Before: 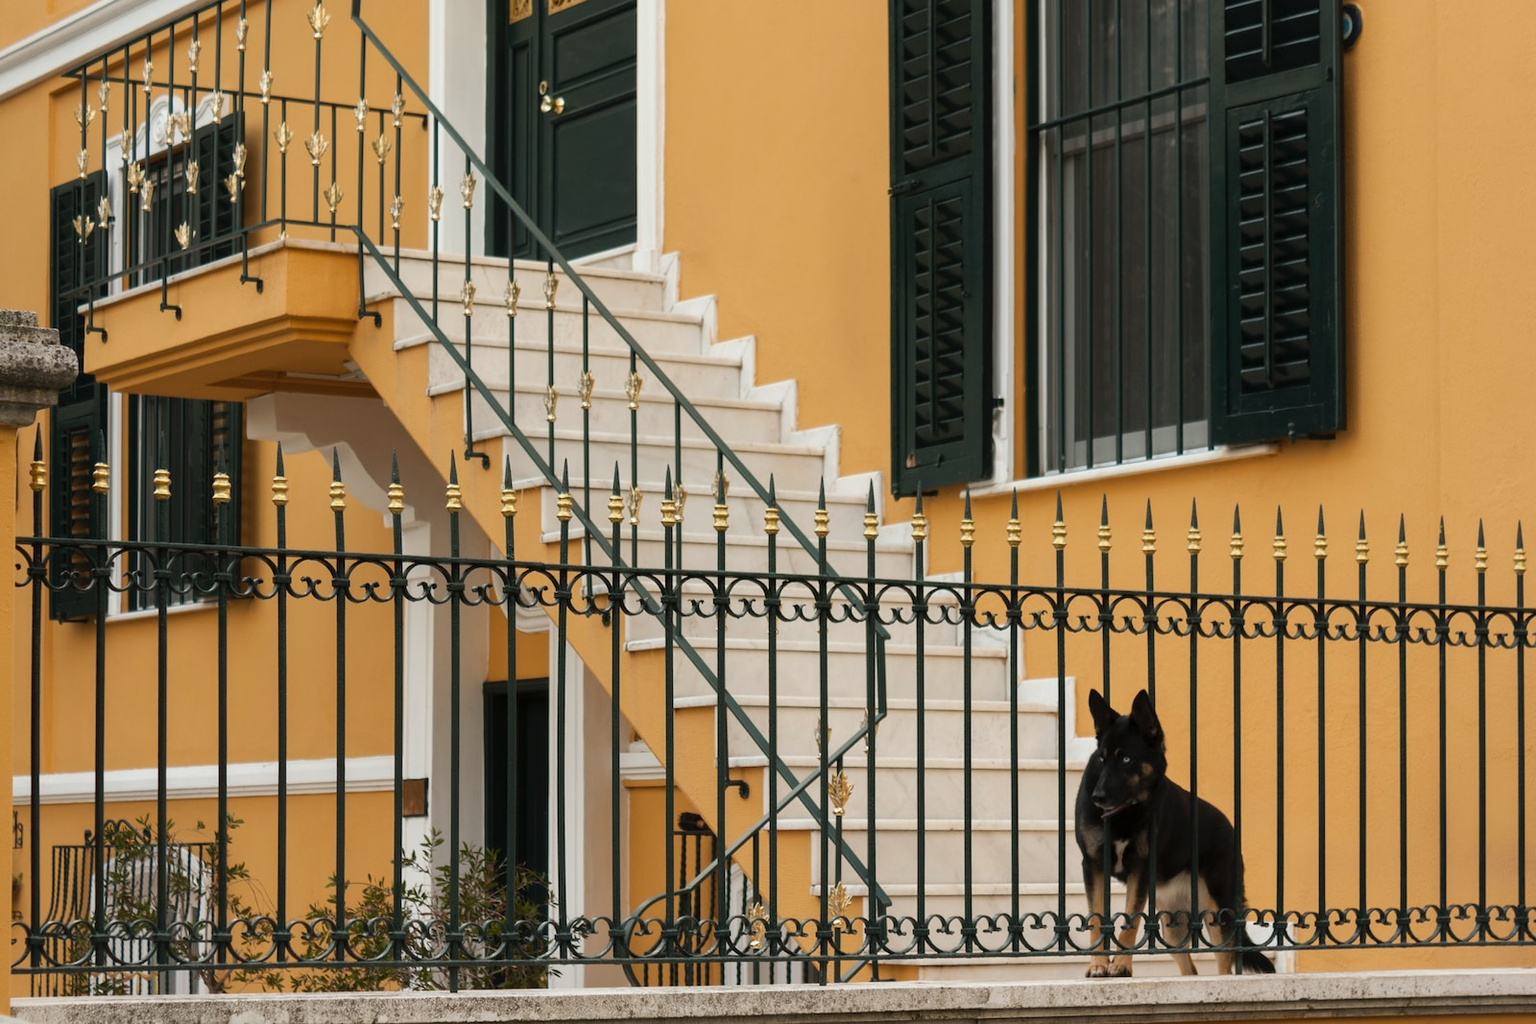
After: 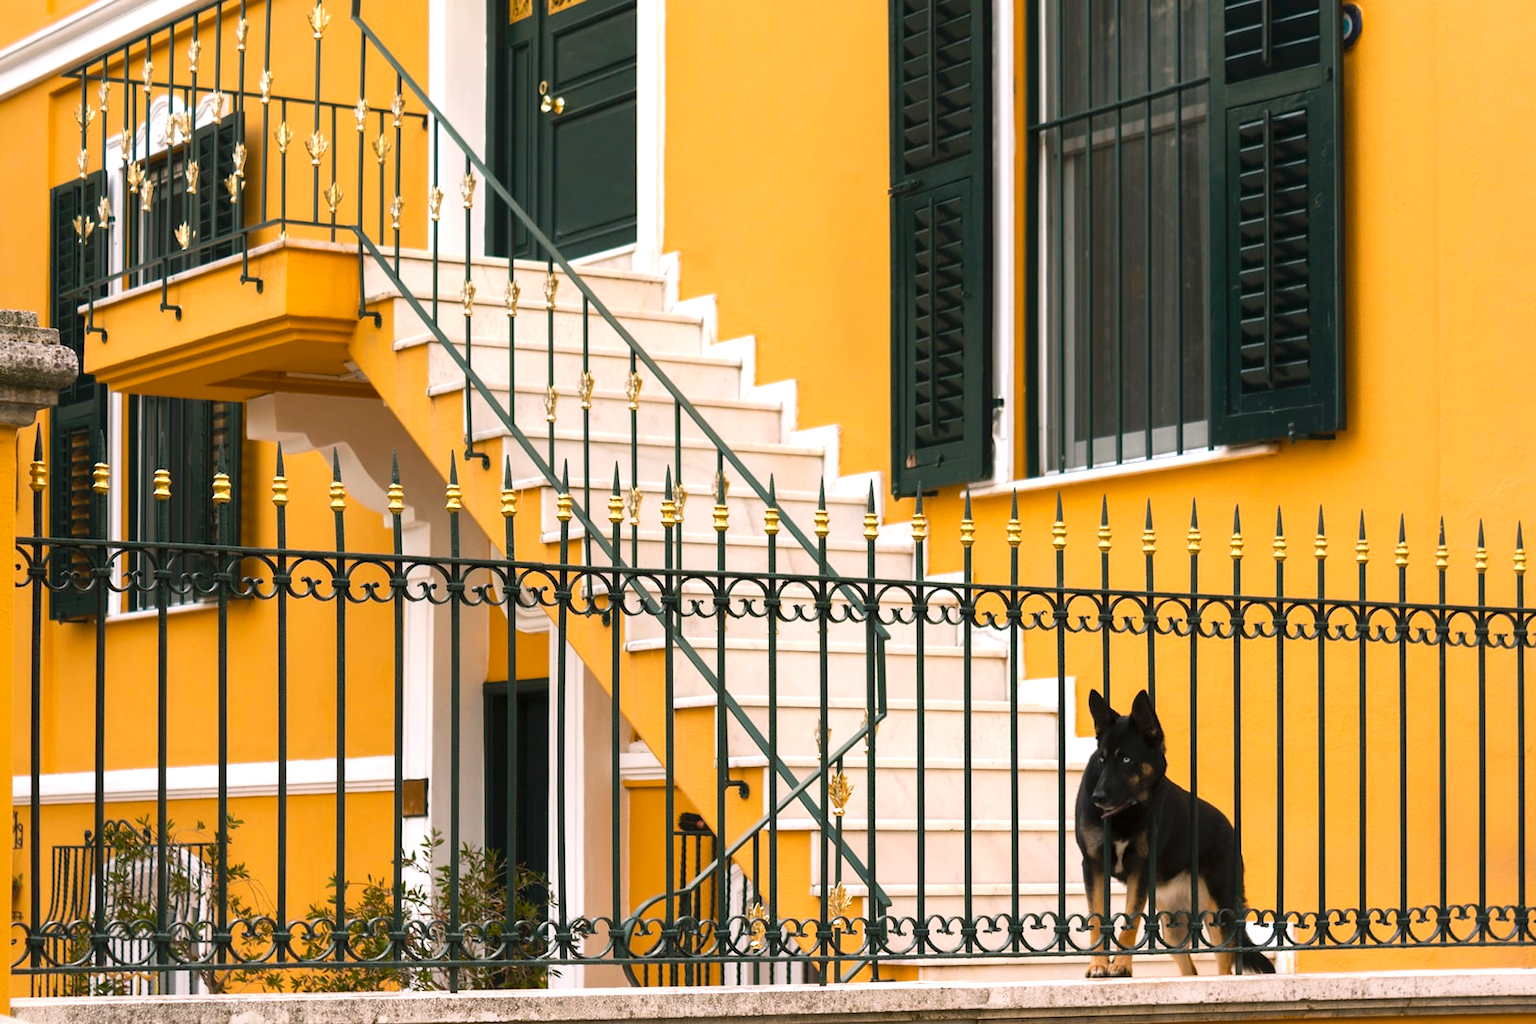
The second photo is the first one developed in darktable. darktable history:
exposure: black level correction 0, exposure 0.692 EV, compensate highlight preservation false
color balance rgb: highlights gain › chroma 1.518%, highlights gain › hue 306.69°, perceptual saturation grading › global saturation 29.537%
